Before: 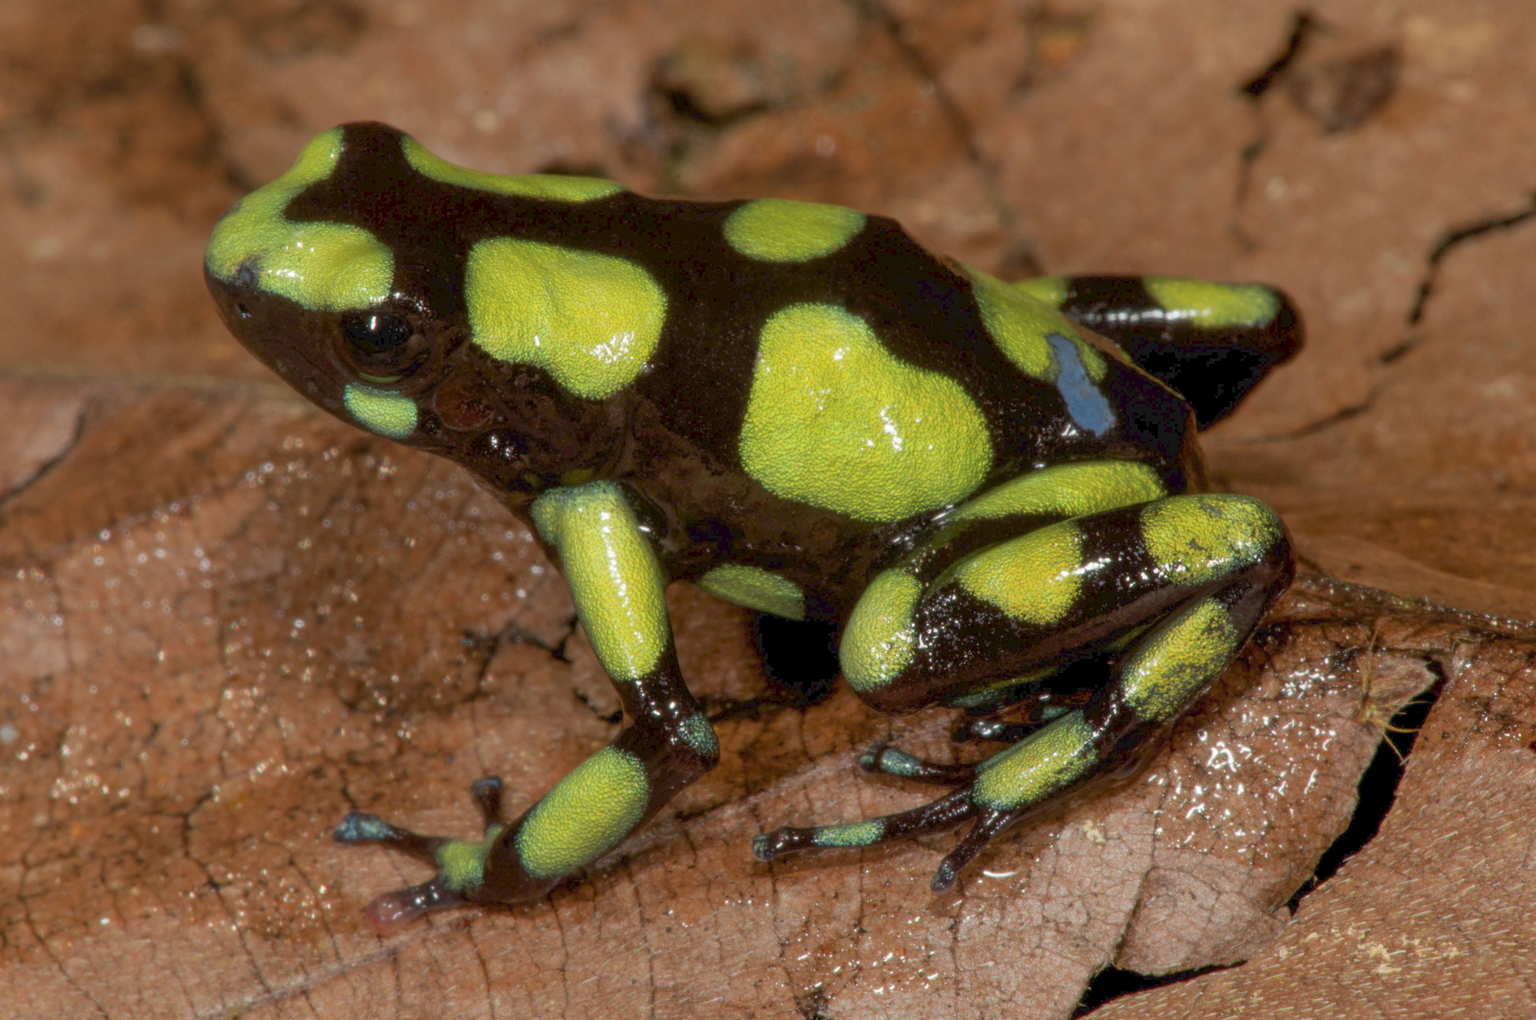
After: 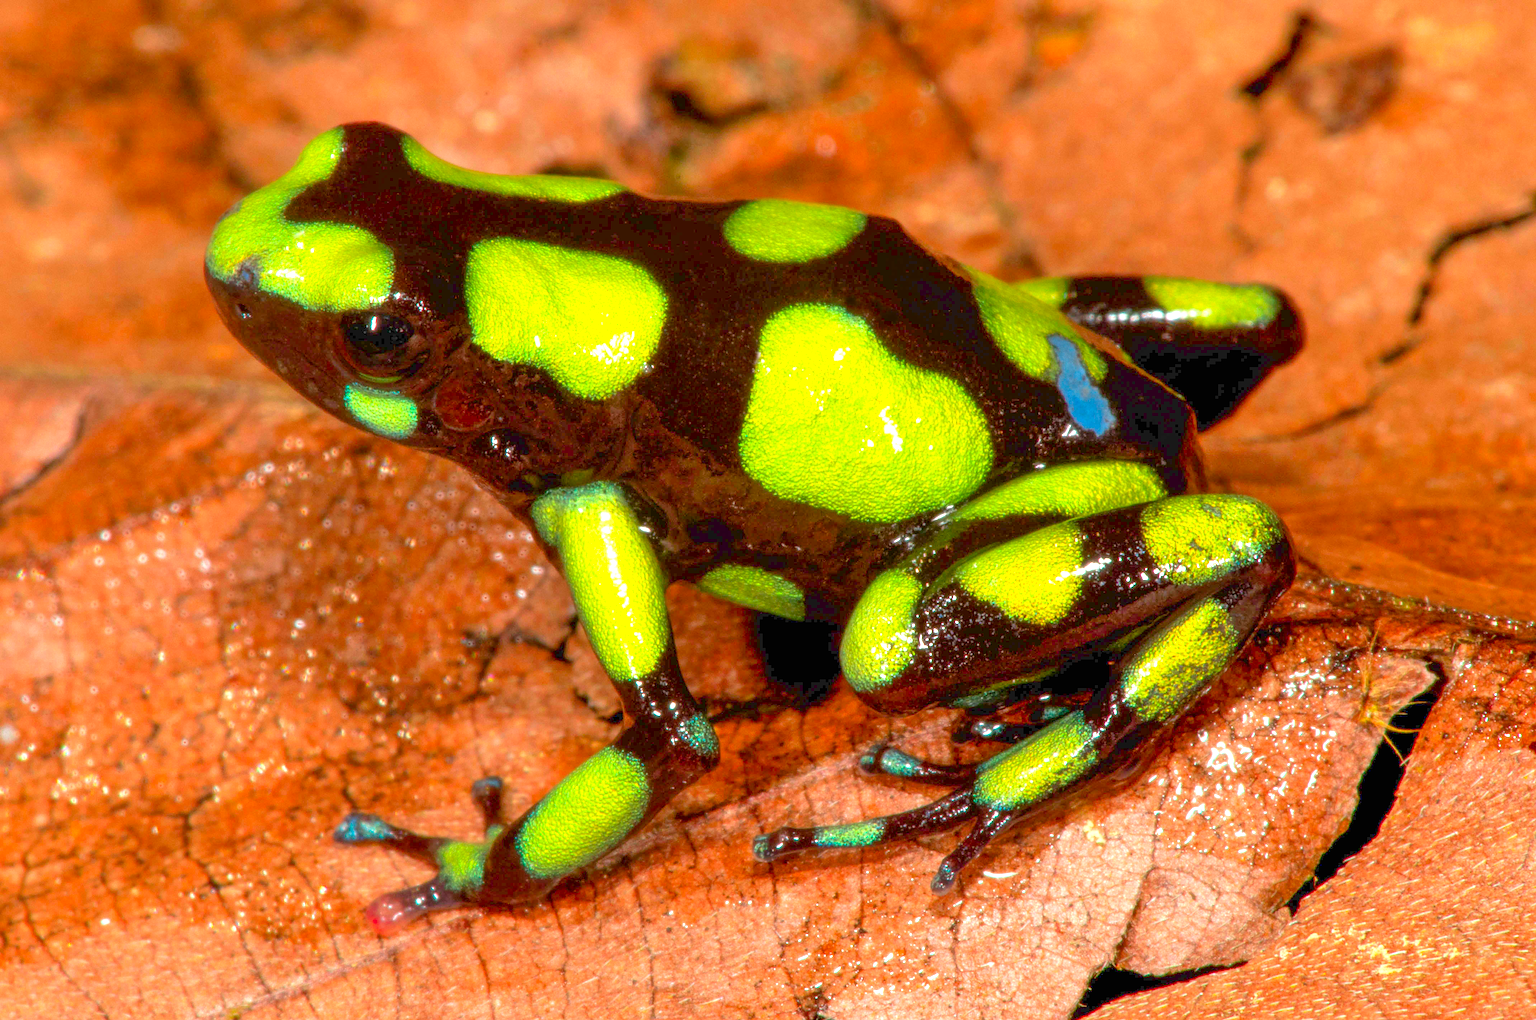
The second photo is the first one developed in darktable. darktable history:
exposure: black level correction 0, exposure 1.101 EV, compensate highlight preservation false
sharpen: on, module defaults
contrast brightness saturation: saturation 0.501
